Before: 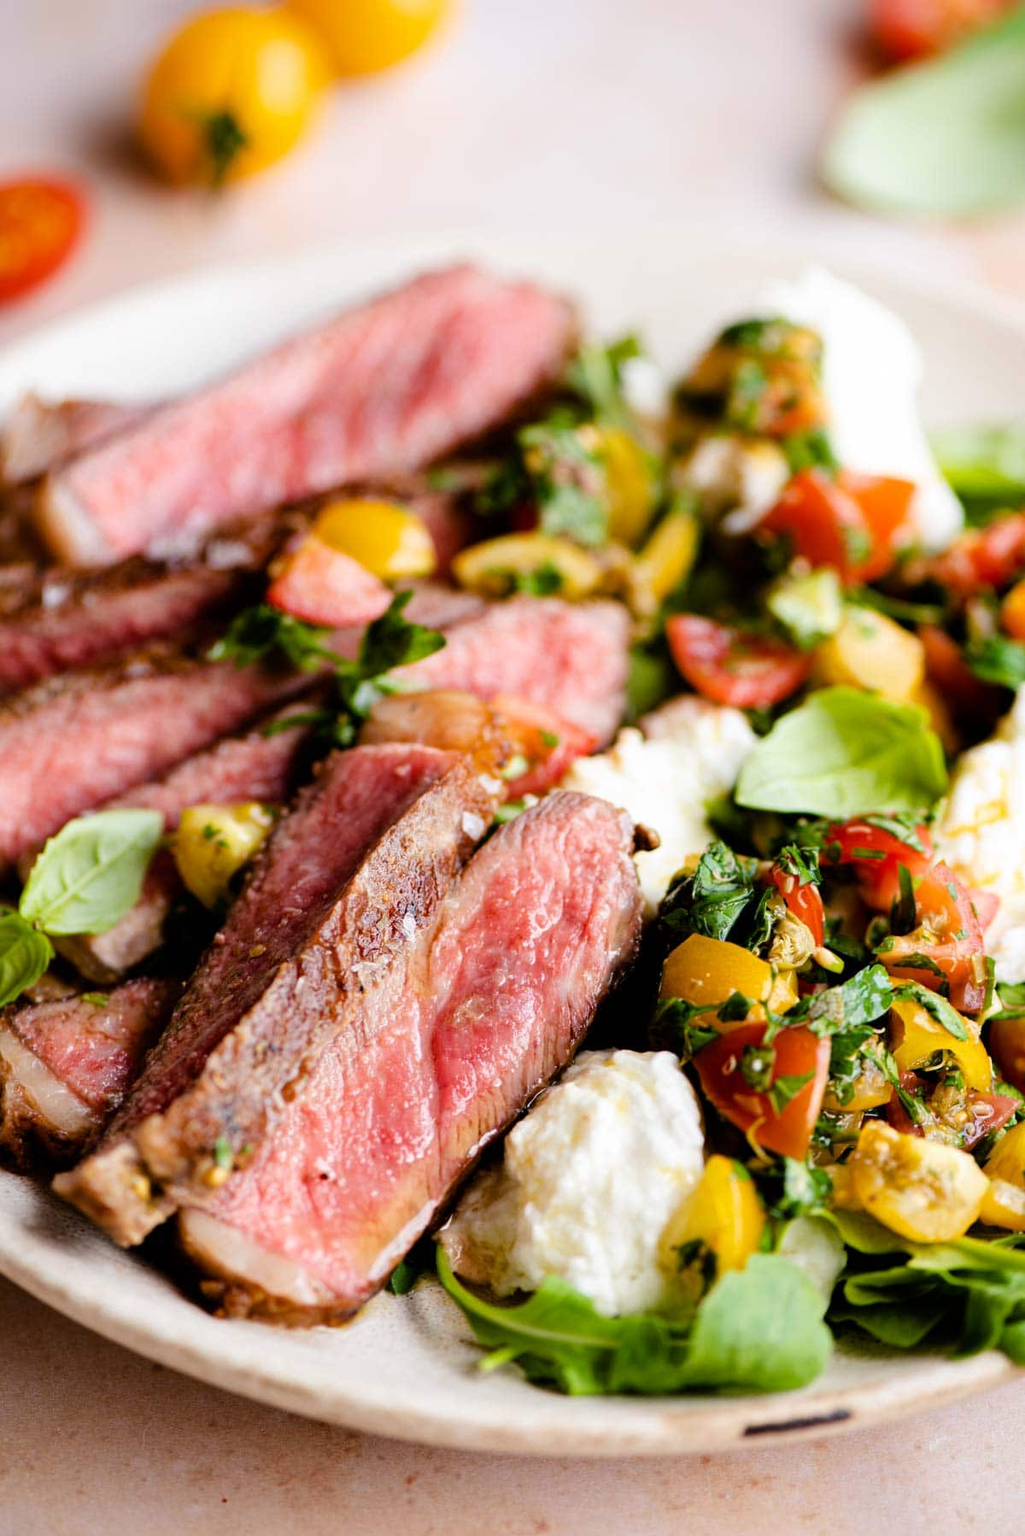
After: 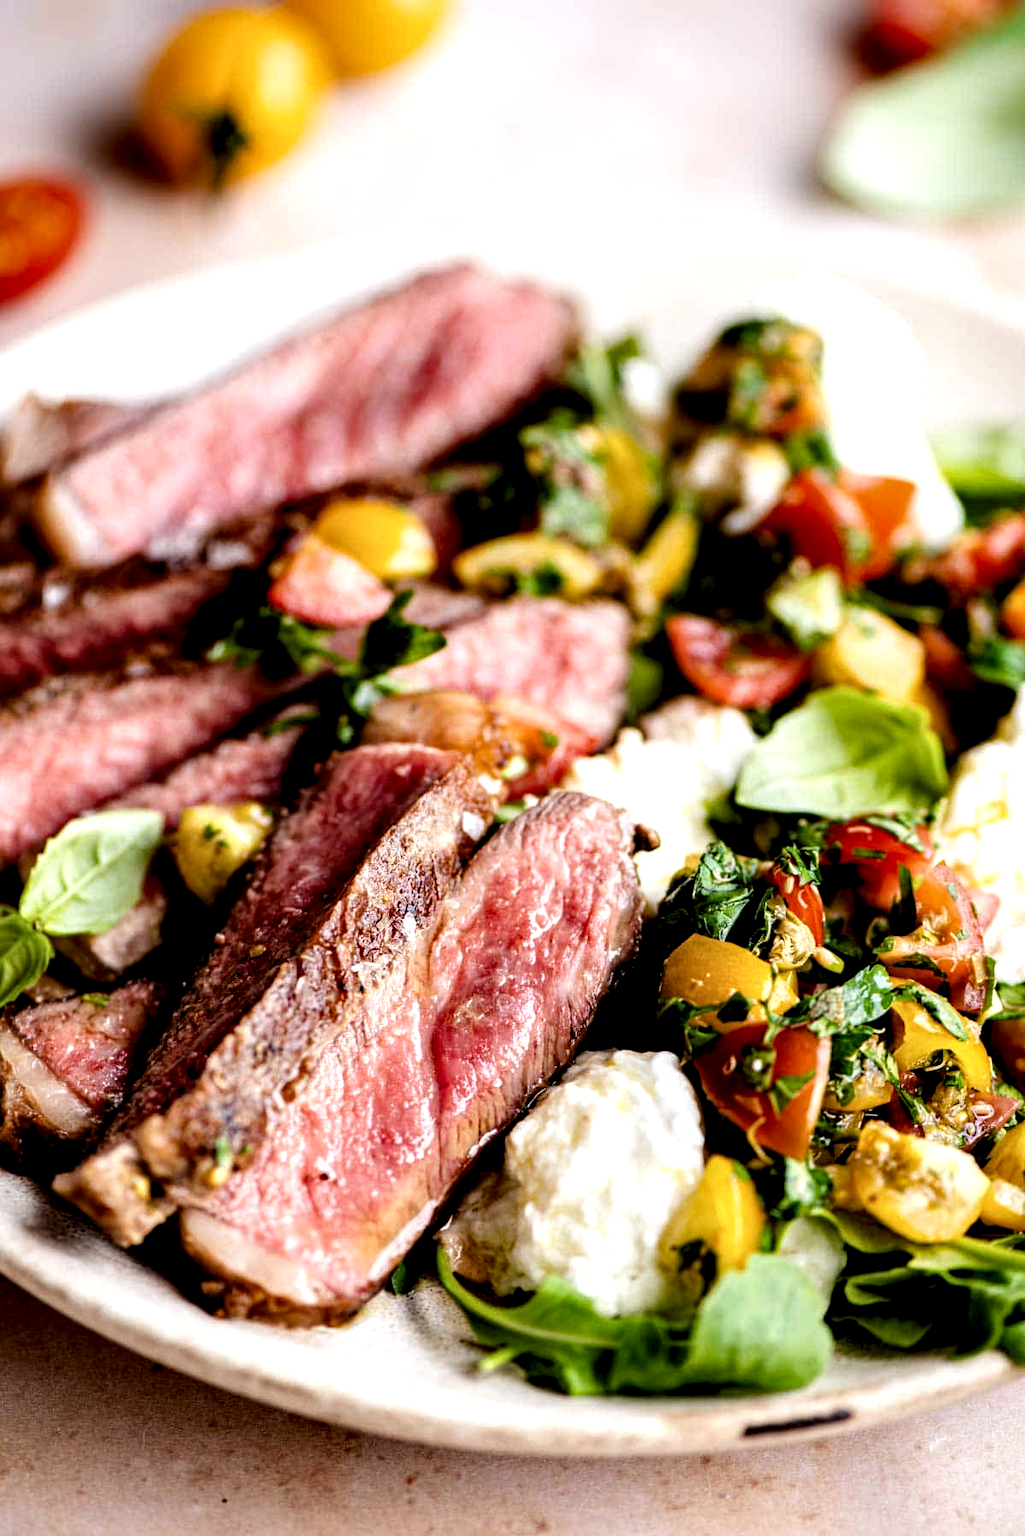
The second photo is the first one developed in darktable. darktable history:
local contrast: highlights 80%, shadows 57%, detail 175%, midtone range 0.602
contrast brightness saturation: contrast 0.05
